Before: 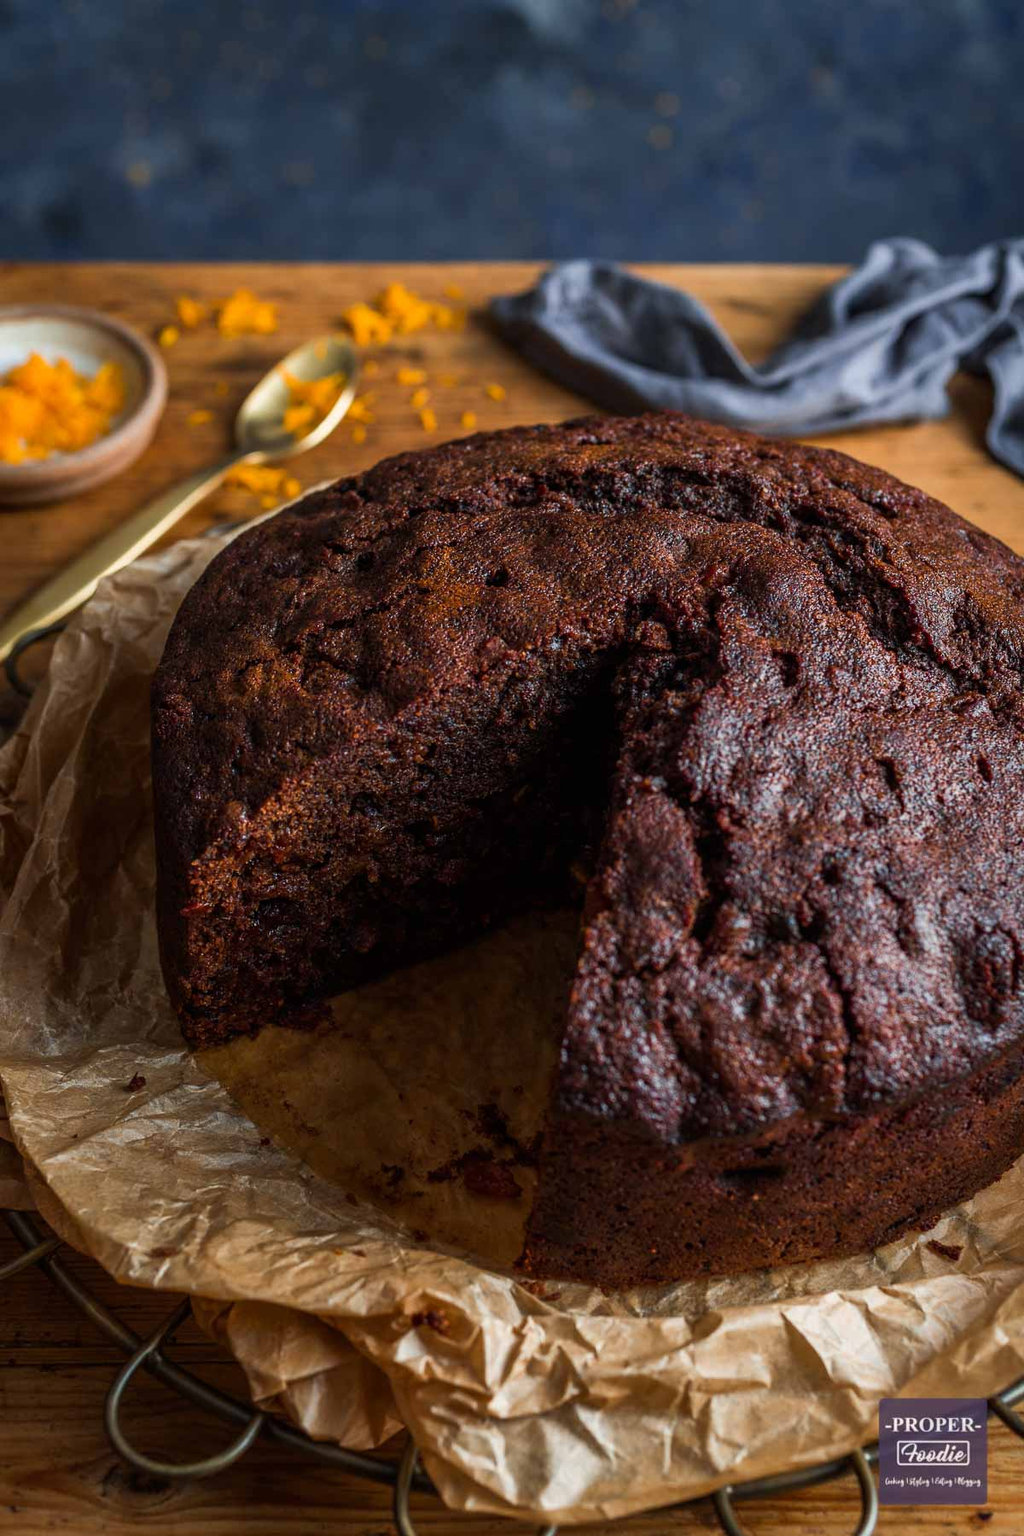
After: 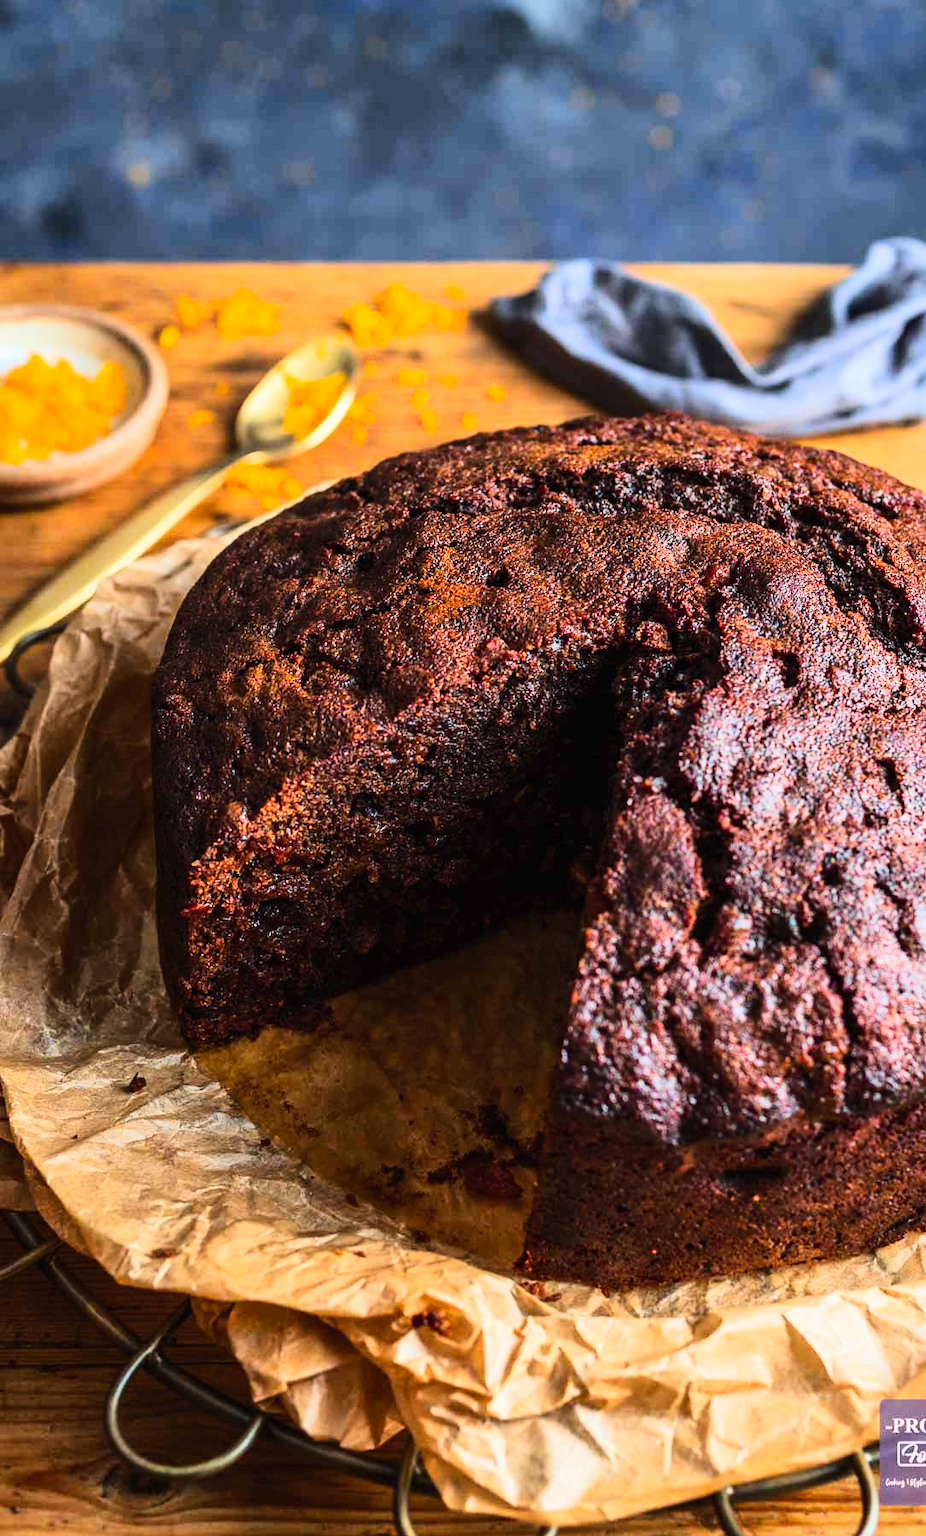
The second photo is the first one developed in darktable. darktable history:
crop: right 9.505%, bottom 0.04%
tone equalizer: -7 EV 0.145 EV, -6 EV 0.604 EV, -5 EV 1.14 EV, -4 EV 1.31 EV, -3 EV 1.13 EV, -2 EV 0.6 EV, -1 EV 0.157 EV, edges refinement/feathering 500, mask exposure compensation -1.57 EV, preserve details no
contrast brightness saturation: contrast 0.202, brightness 0.158, saturation 0.224
